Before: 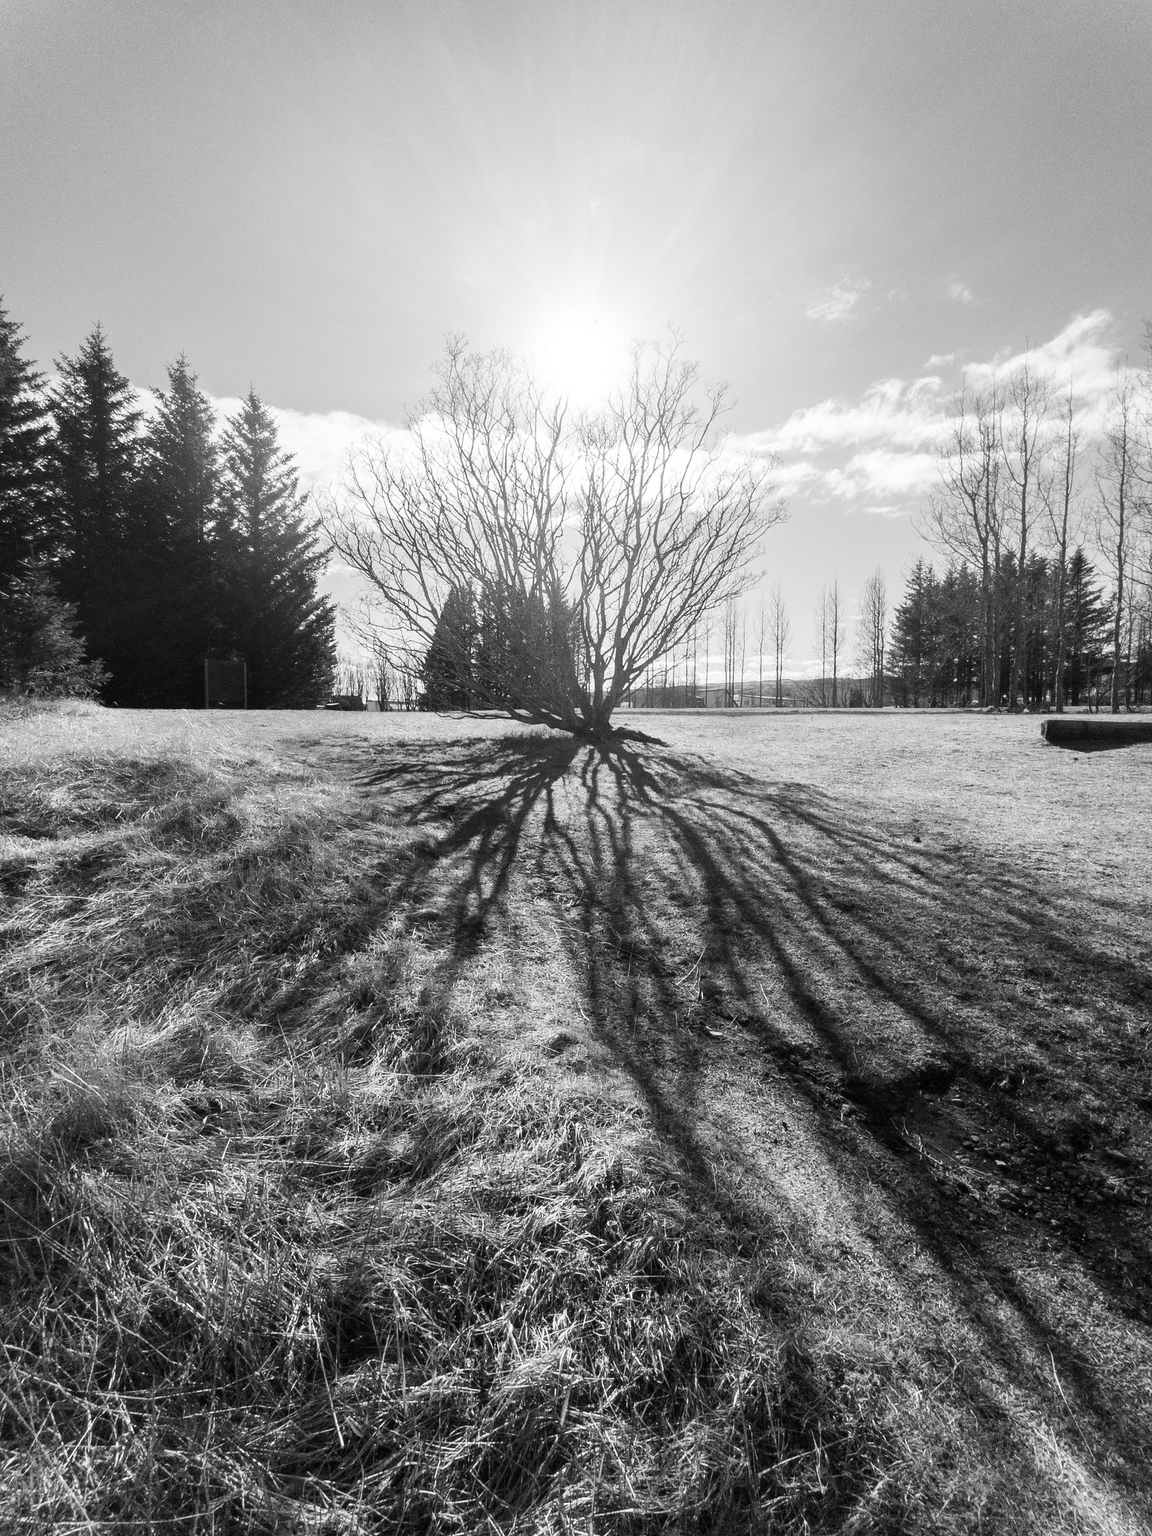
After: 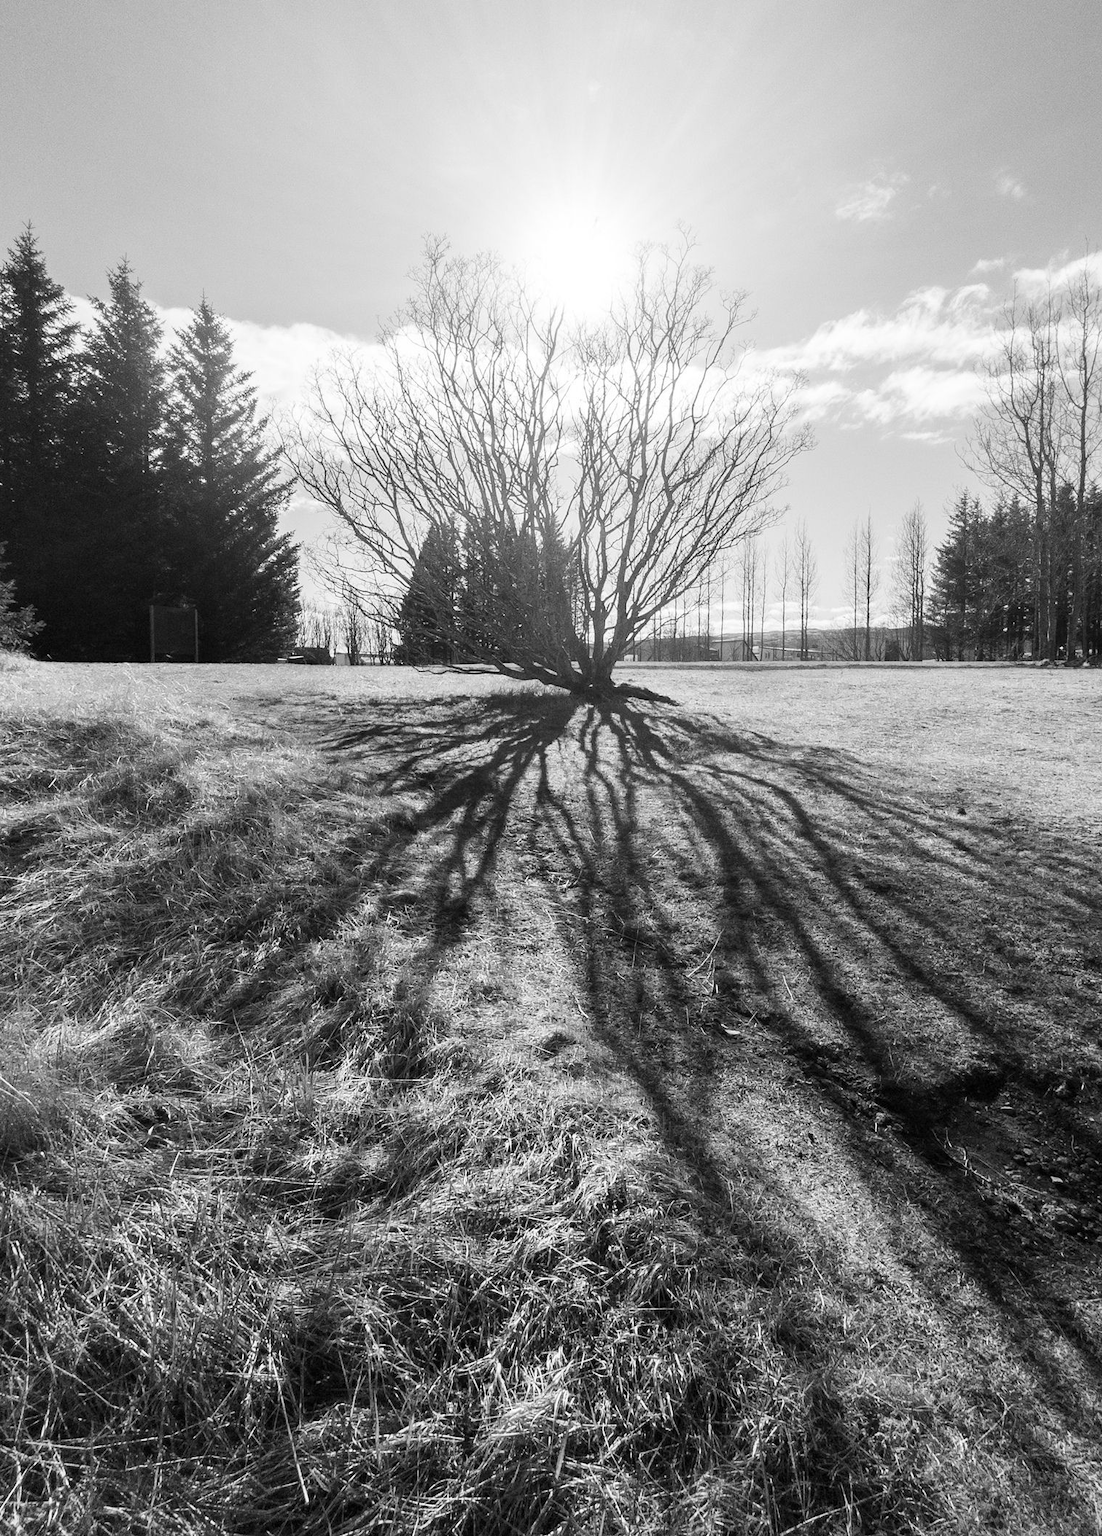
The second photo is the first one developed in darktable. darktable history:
crop: left 6.357%, top 8.298%, right 9.546%, bottom 3.891%
